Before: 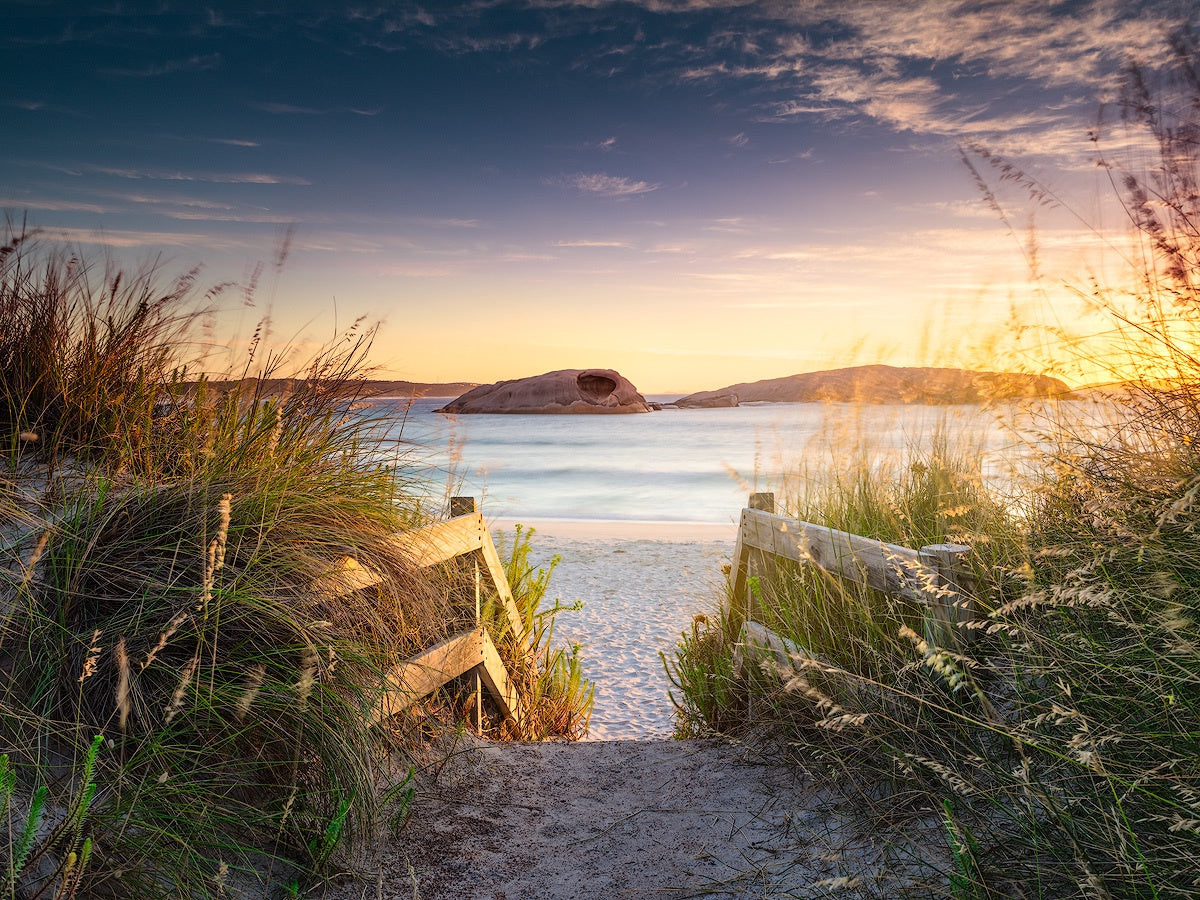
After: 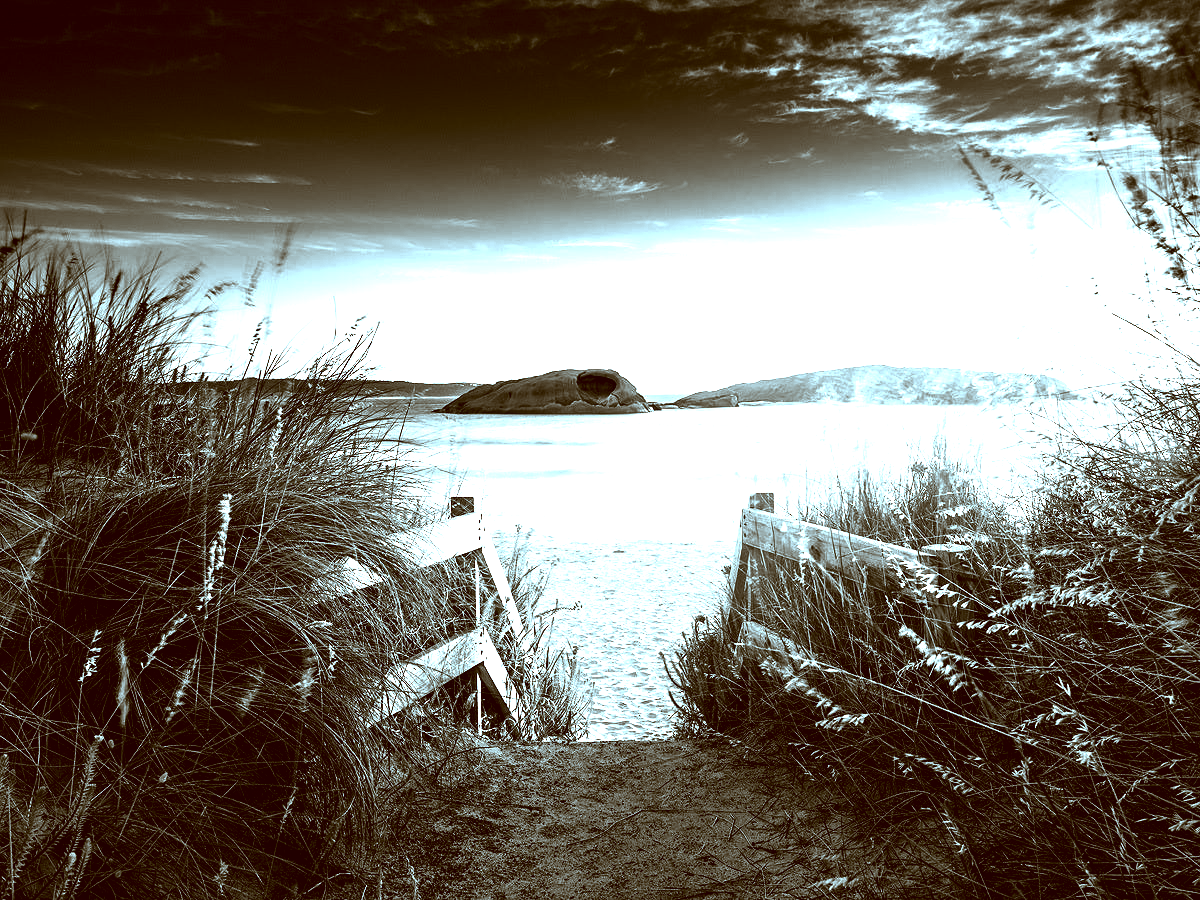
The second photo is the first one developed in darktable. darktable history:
exposure: black level correction 0.009, exposure 1.433 EV, compensate highlight preservation false
color correction: highlights a* -14.53, highlights b* -16.91, shadows a* 9.97, shadows b* 28.64
contrast brightness saturation: contrast -0.025, brightness -0.605, saturation -0.998
